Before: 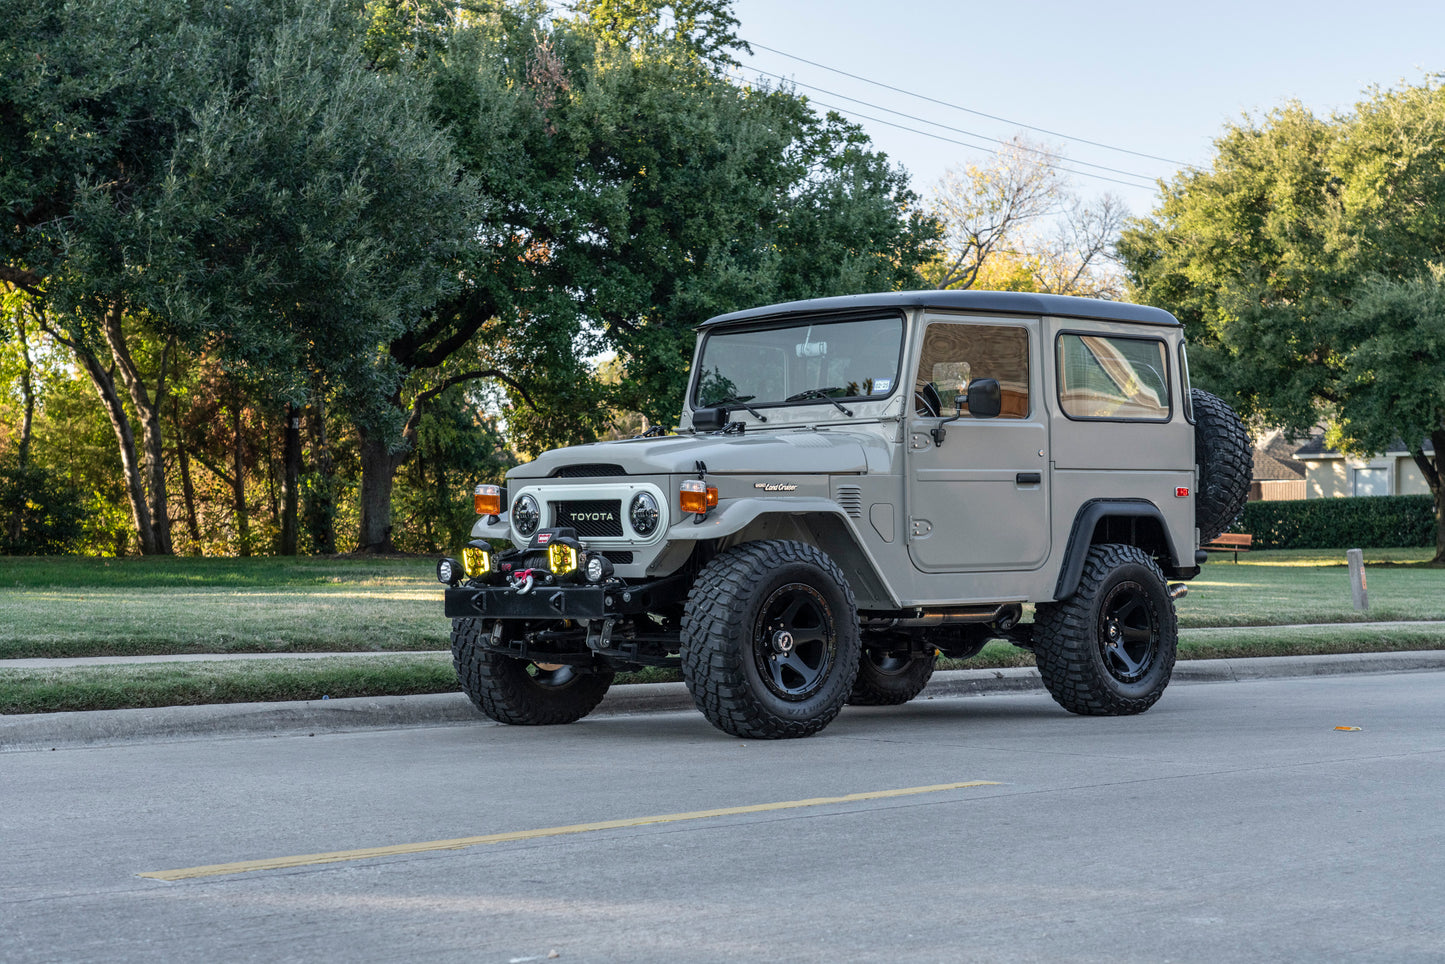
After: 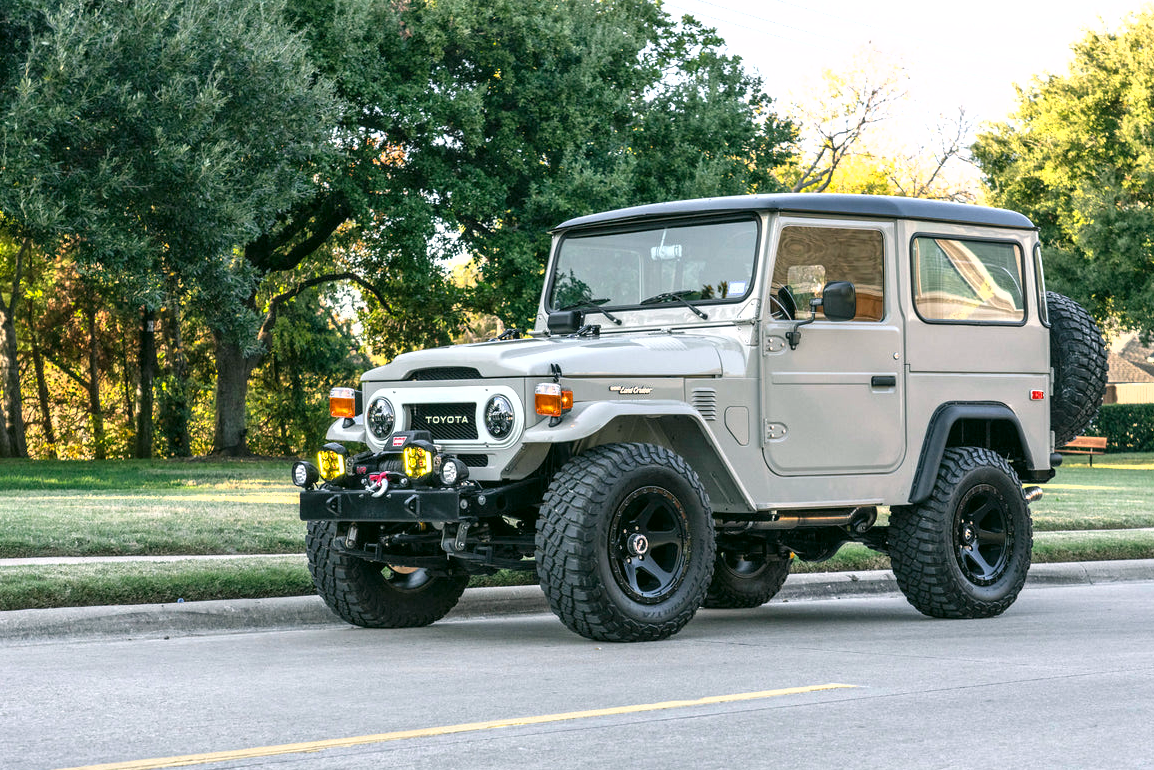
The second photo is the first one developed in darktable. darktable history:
crop and rotate: left 10.071%, top 10.071%, right 10.02%, bottom 10.02%
exposure: exposure 0.935 EV, compensate highlight preservation false
shadows and highlights: shadows 29.32, highlights -29.32, low approximation 0.01, soften with gaussian
color correction: highlights a* 4.02, highlights b* 4.98, shadows a* -7.55, shadows b* 4.98
